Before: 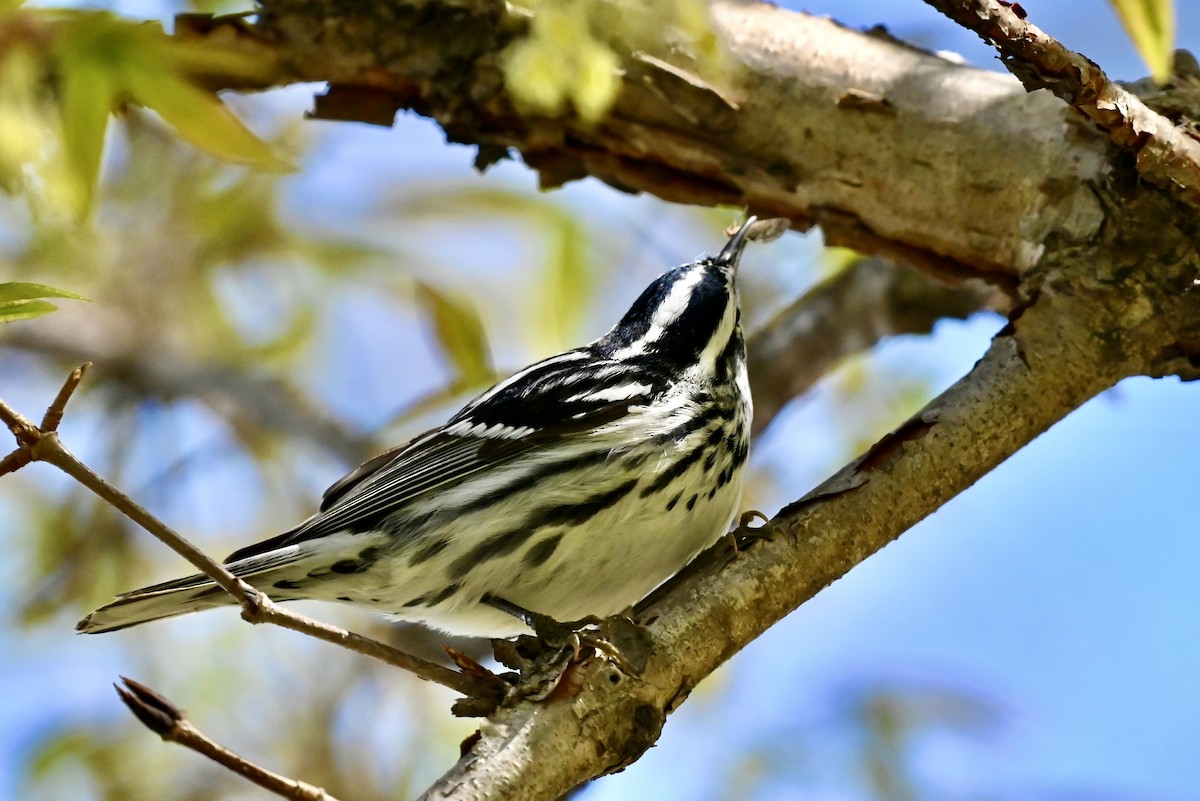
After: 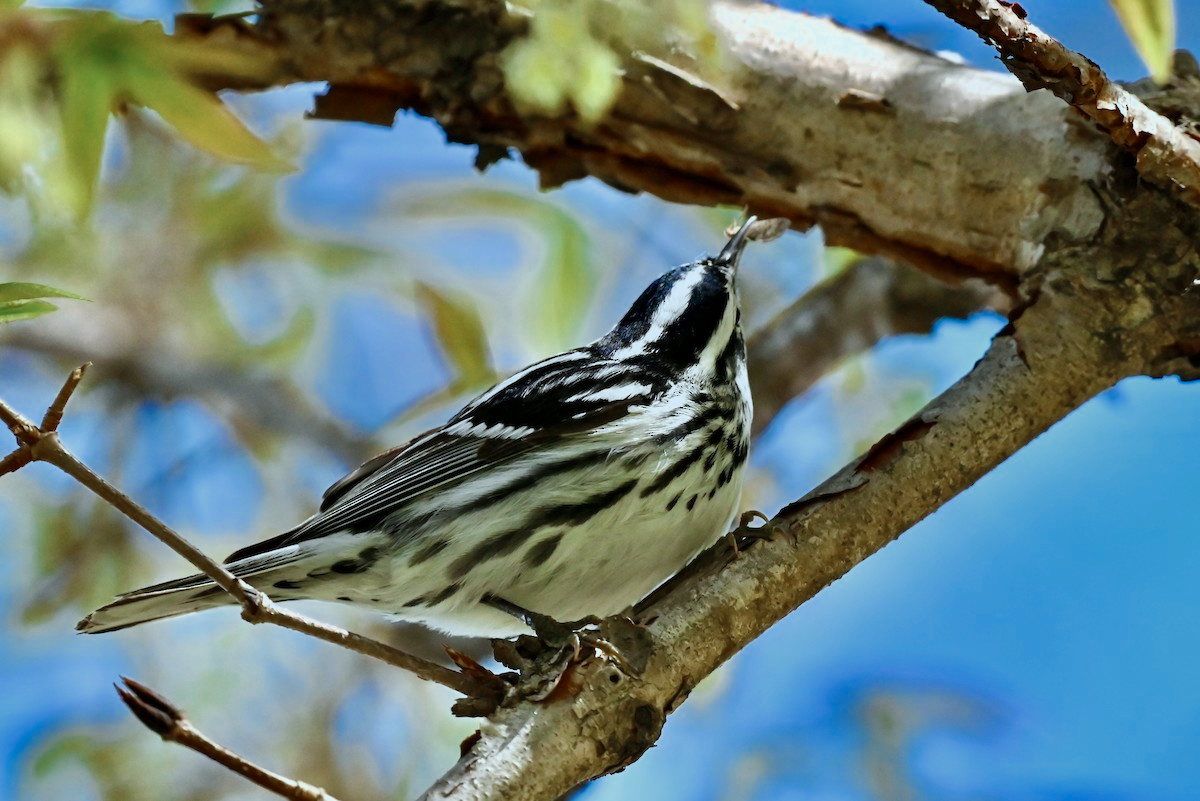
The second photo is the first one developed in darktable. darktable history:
exposure: compensate highlight preservation false
color correction: highlights a* -10.04, highlights b* -10.37
white balance: red 1.009, blue 1.027
color zones: curves: ch0 [(0, 0.5) (0.125, 0.4) (0.25, 0.5) (0.375, 0.4) (0.5, 0.4) (0.625, 0.35) (0.75, 0.35) (0.875, 0.5)]; ch1 [(0, 0.35) (0.125, 0.45) (0.25, 0.35) (0.375, 0.35) (0.5, 0.35) (0.625, 0.35) (0.75, 0.45) (0.875, 0.35)]; ch2 [(0, 0.6) (0.125, 0.5) (0.25, 0.5) (0.375, 0.6) (0.5, 0.6) (0.625, 0.5) (0.75, 0.5) (0.875, 0.5)]
